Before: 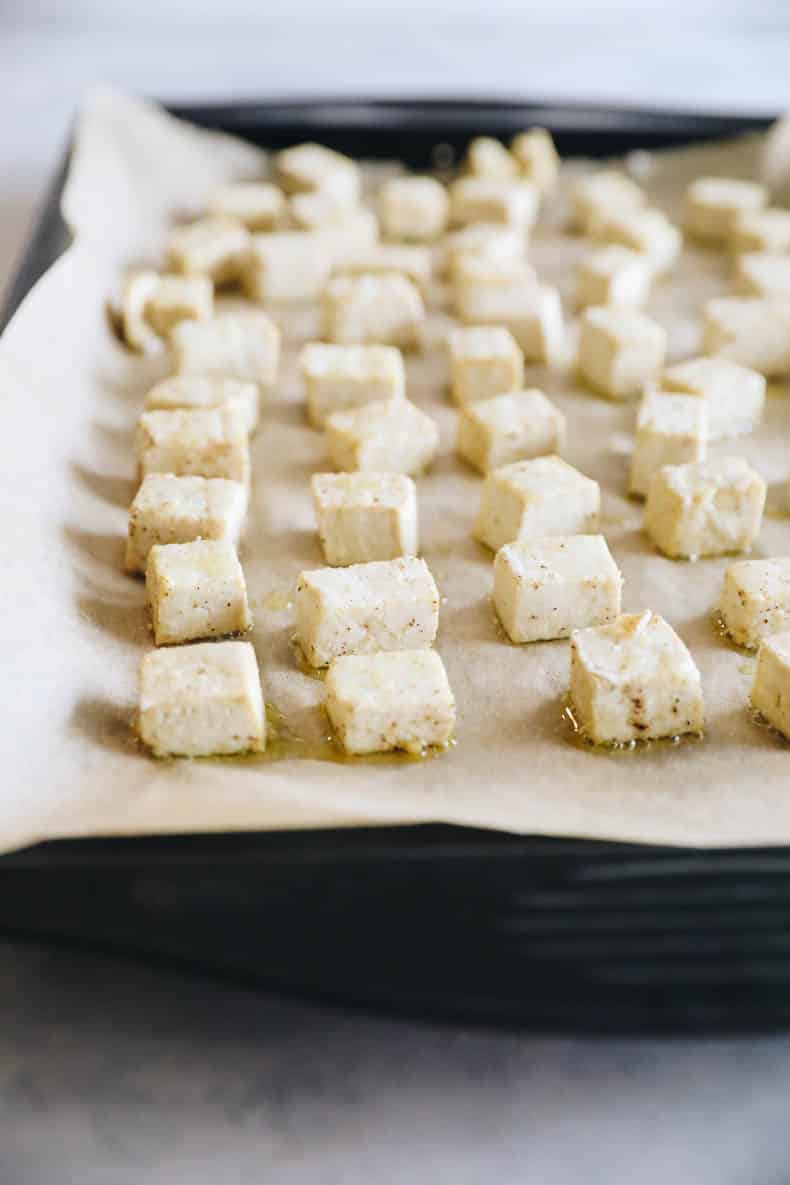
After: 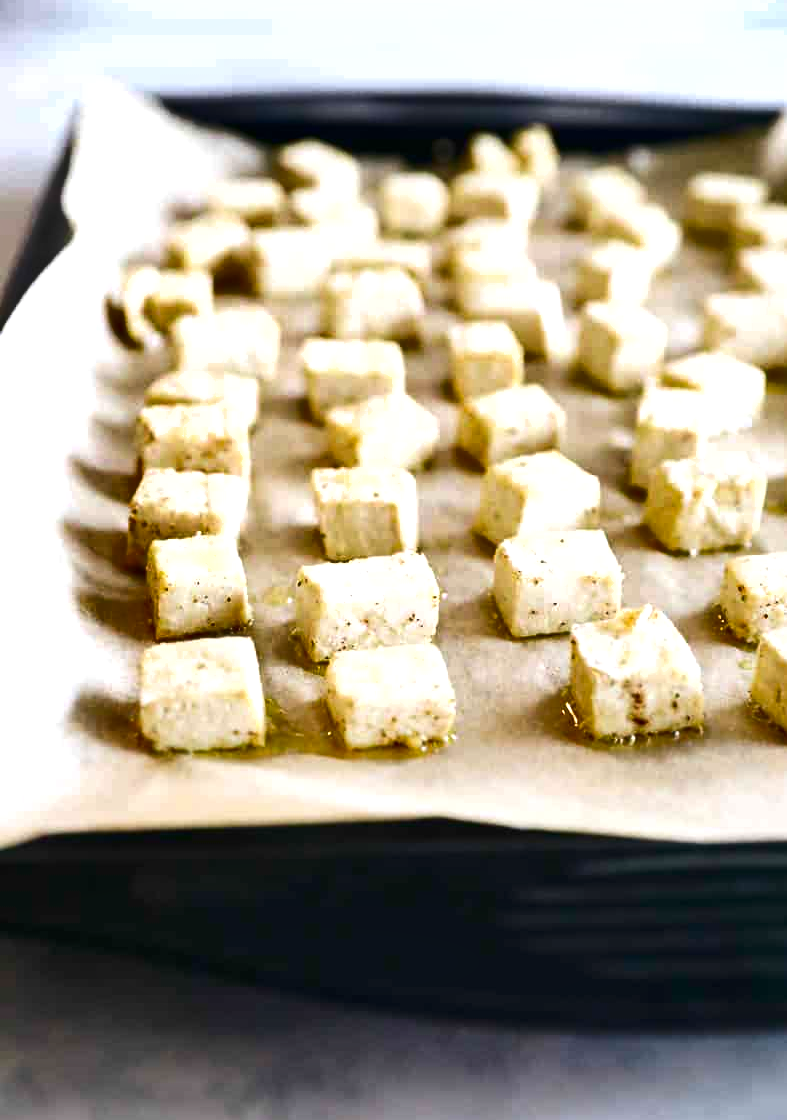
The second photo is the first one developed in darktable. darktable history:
shadows and highlights: low approximation 0.01, soften with gaussian
contrast brightness saturation: contrast 0.12, brightness -0.123, saturation 0.196
crop: top 0.454%, right 0.263%, bottom 5.004%
levels: levels [0, 0.43, 0.859]
